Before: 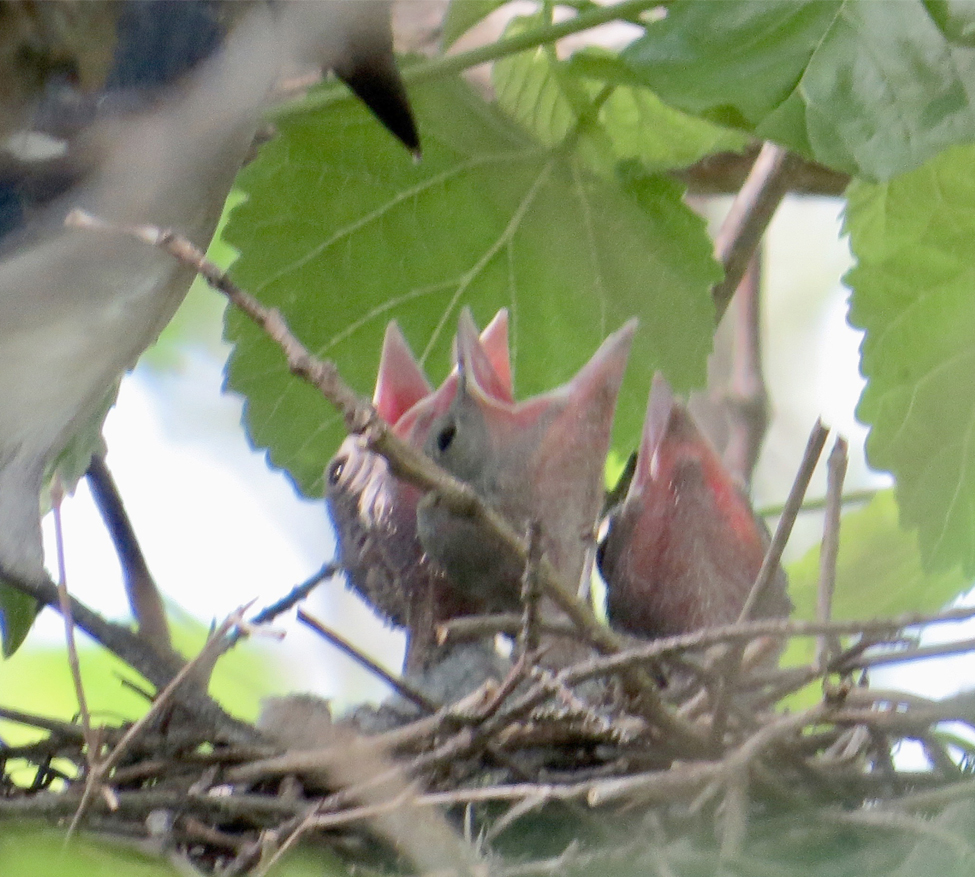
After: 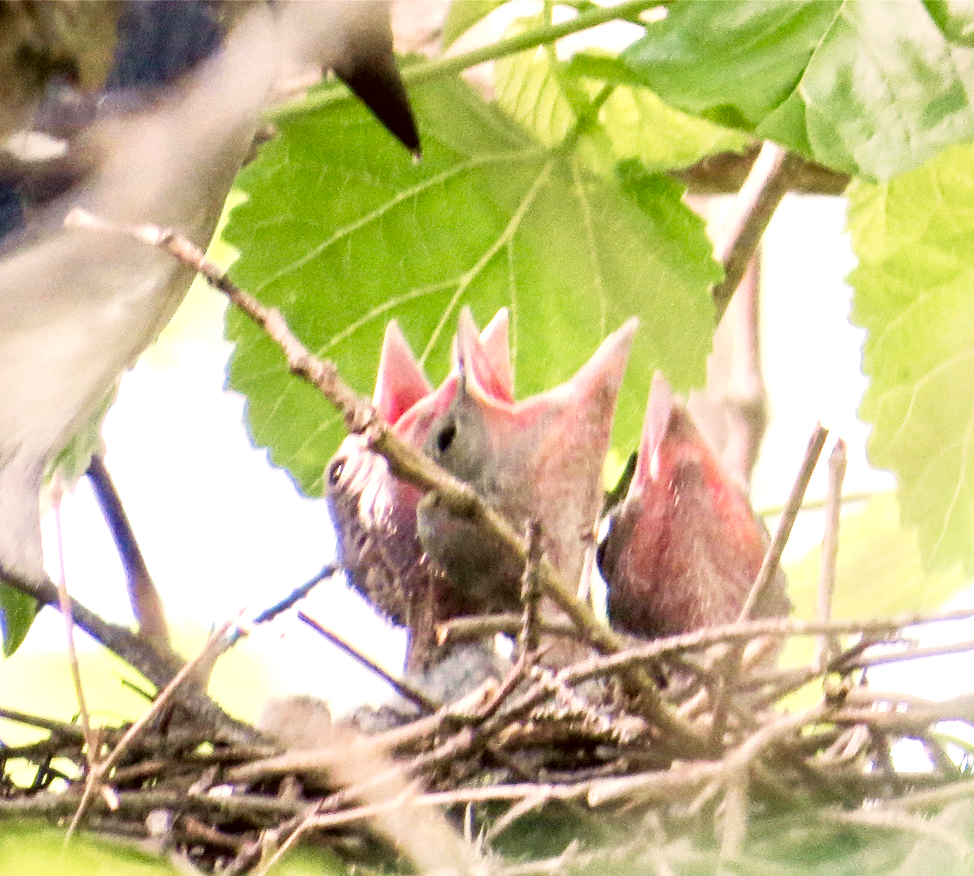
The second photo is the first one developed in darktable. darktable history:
tone equalizer: -7 EV 0.215 EV, -6 EV 0.086 EV, -5 EV 0.071 EV, -4 EV 0.044 EV, -2 EV -0.035 EV, -1 EV -0.029 EV, +0 EV -0.049 EV, edges refinement/feathering 500, mask exposure compensation -1.57 EV, preserve details no
exposure: black level correction 0, exposure 0.89 EV, compensate highlight preservation false
local contrast: on, module defaults
velvia: on, module defaults
color correction: highlights a* 6.64, highlights b* 7.63, shadows a* 6.3, shadows b* 6.9, saturation 0.875
tone curve: curves: ch0 [(0, 0) (0.137, 0.063) (0.255, 0.176) (0.502, 0.502) (0.749, 0.839) (1, 1)], preserve colors none
